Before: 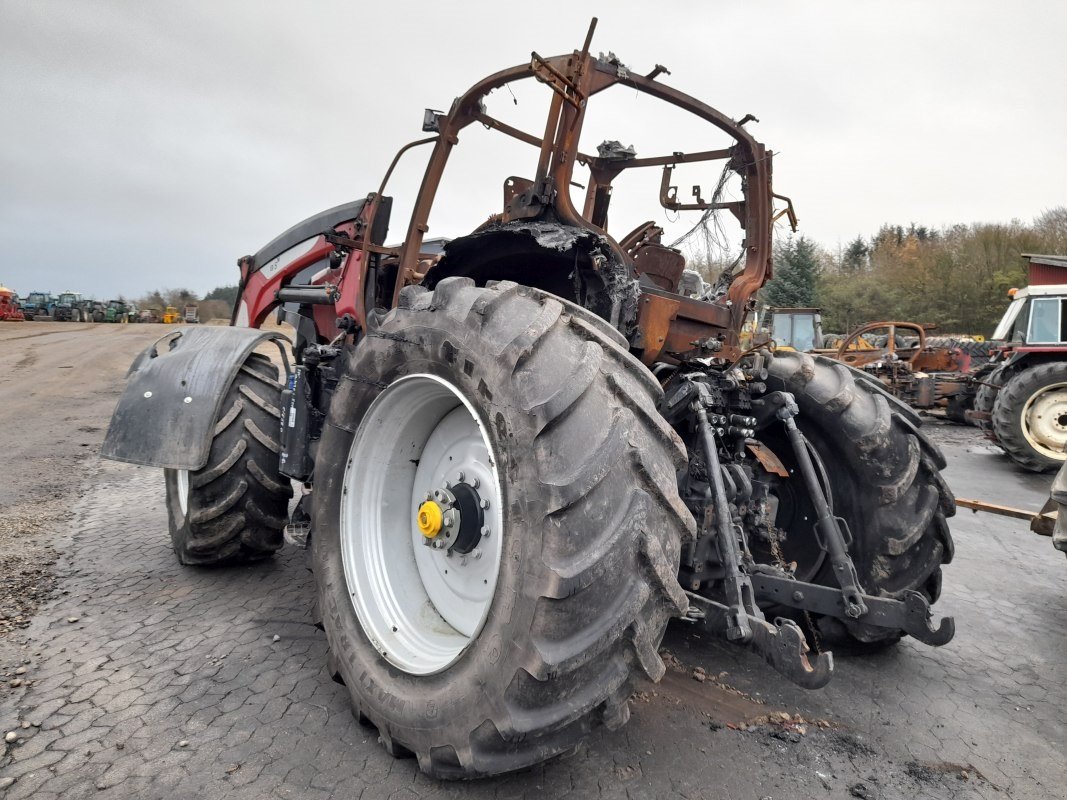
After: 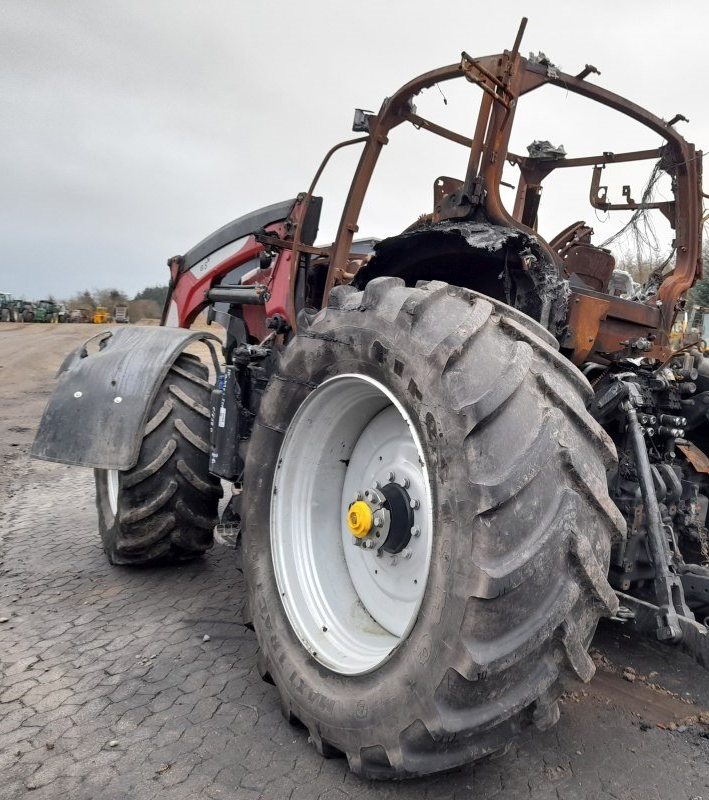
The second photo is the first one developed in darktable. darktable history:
crop and rotate: left 6.58%, right 26.969%
